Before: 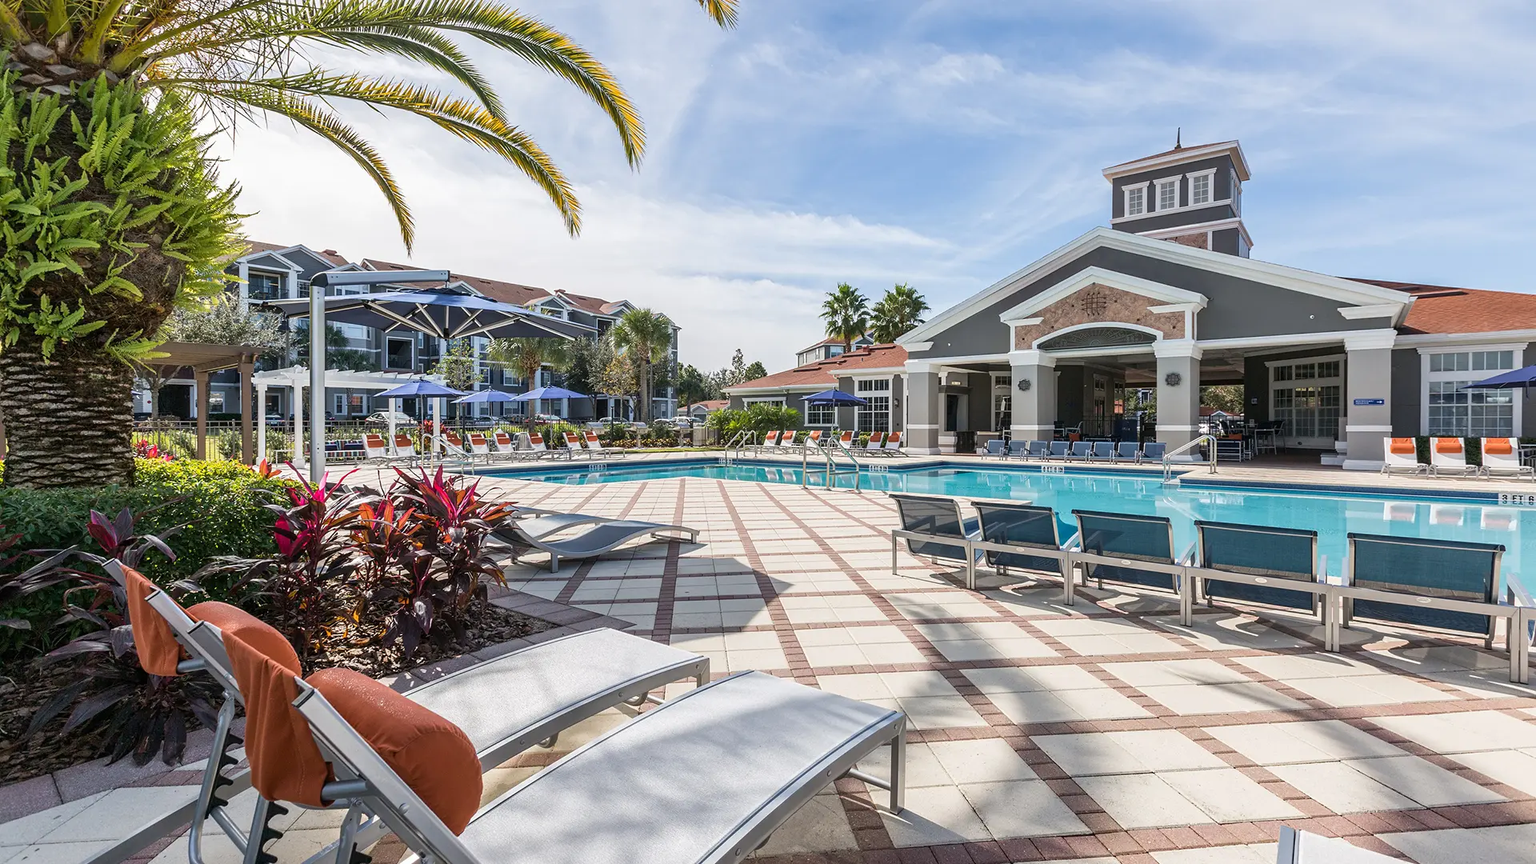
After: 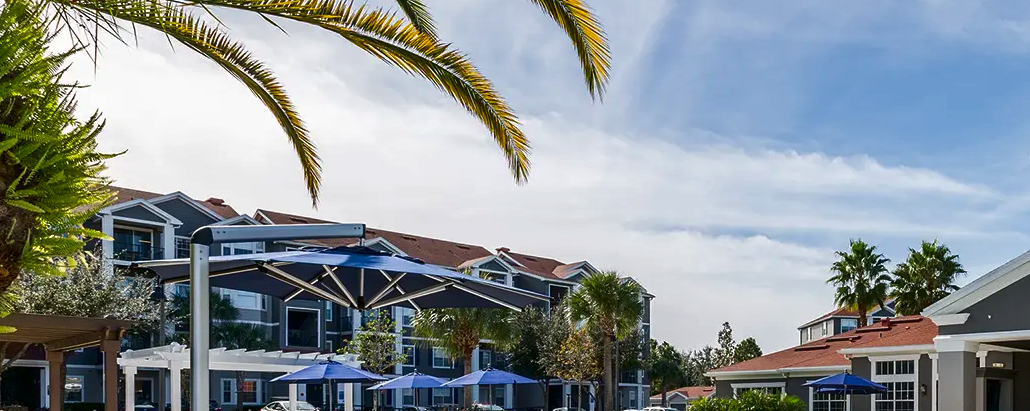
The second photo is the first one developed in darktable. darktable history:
exposure: exposure 0.014 EV, compensate highlight preservation false
crop: left 10.272%, top 10.566%, right 36.062%, bottom 51.336%
contrast brightness saturation: brightness -0.247, saturation 0.199
